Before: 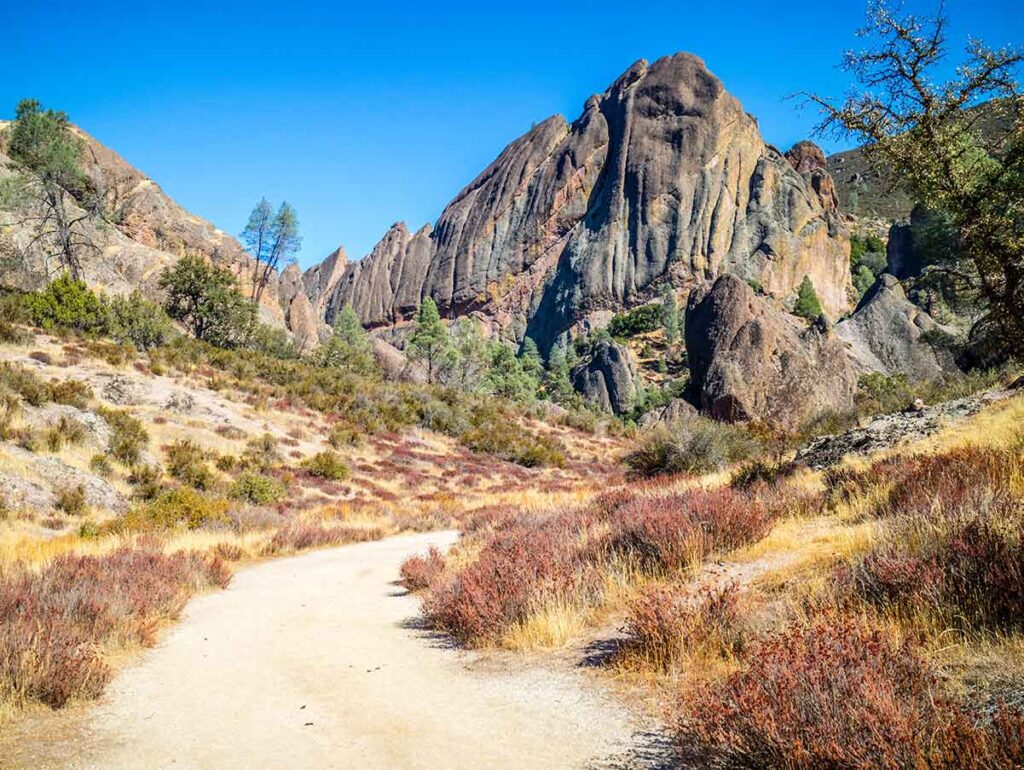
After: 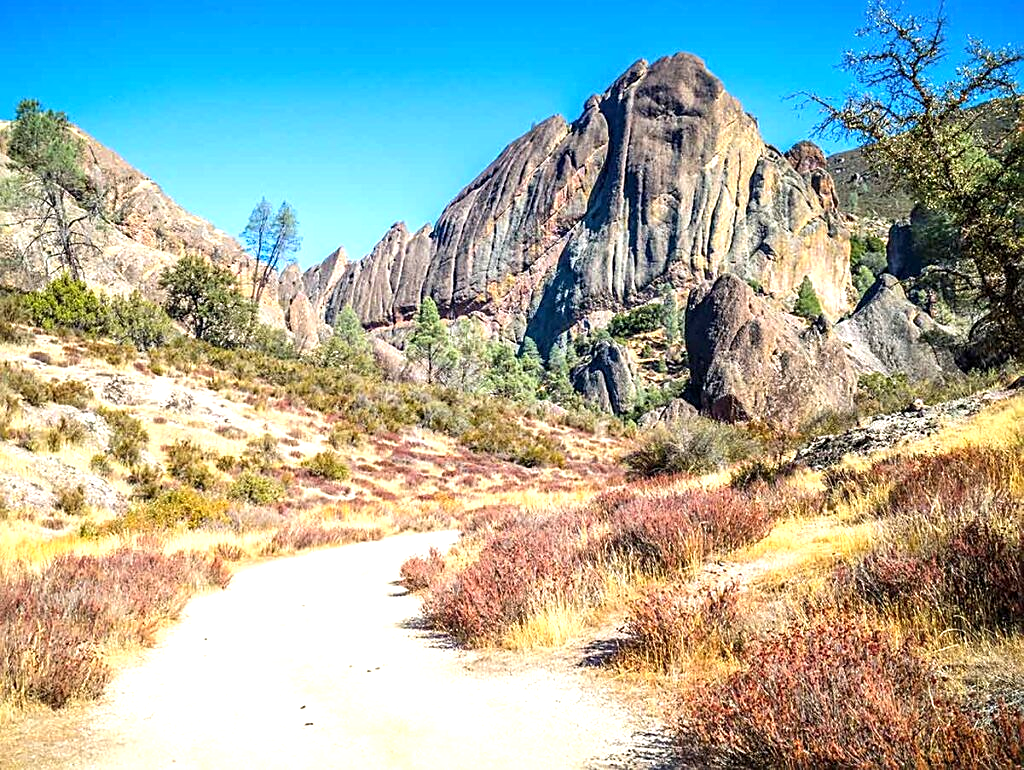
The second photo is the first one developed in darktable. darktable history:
exposure: exposure 0.648 EV, compensate highlight preservation false
sharpen: on, module defaults
